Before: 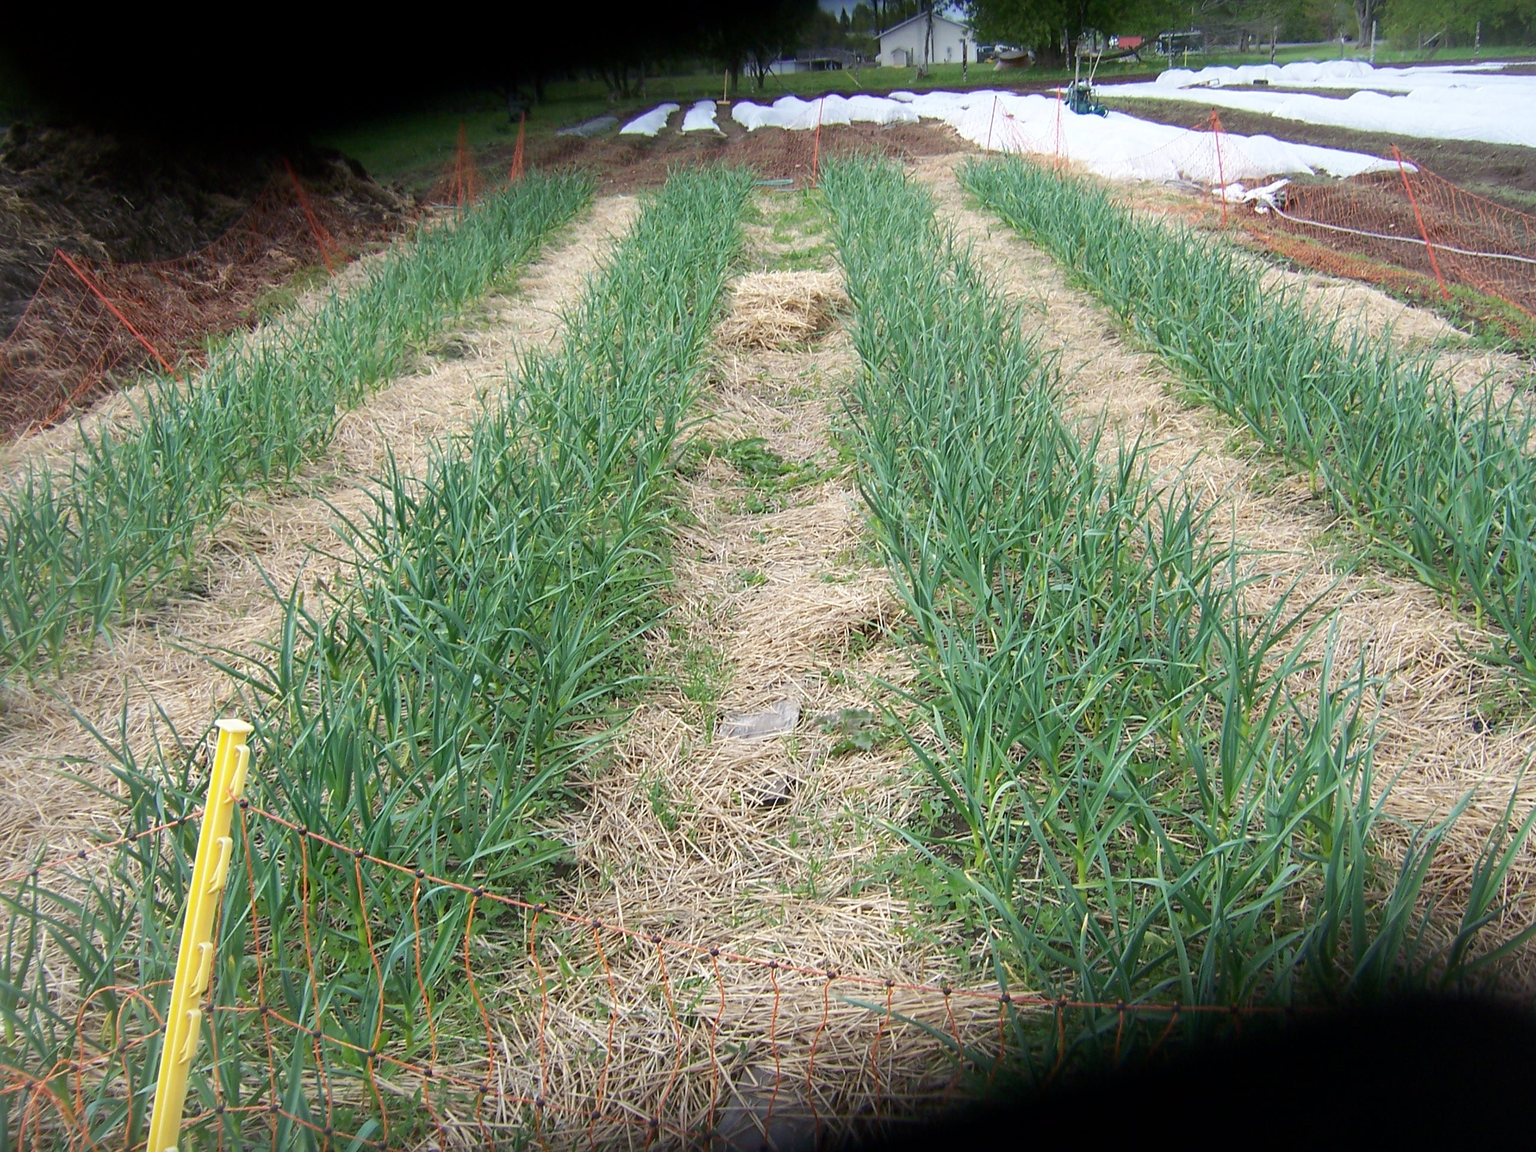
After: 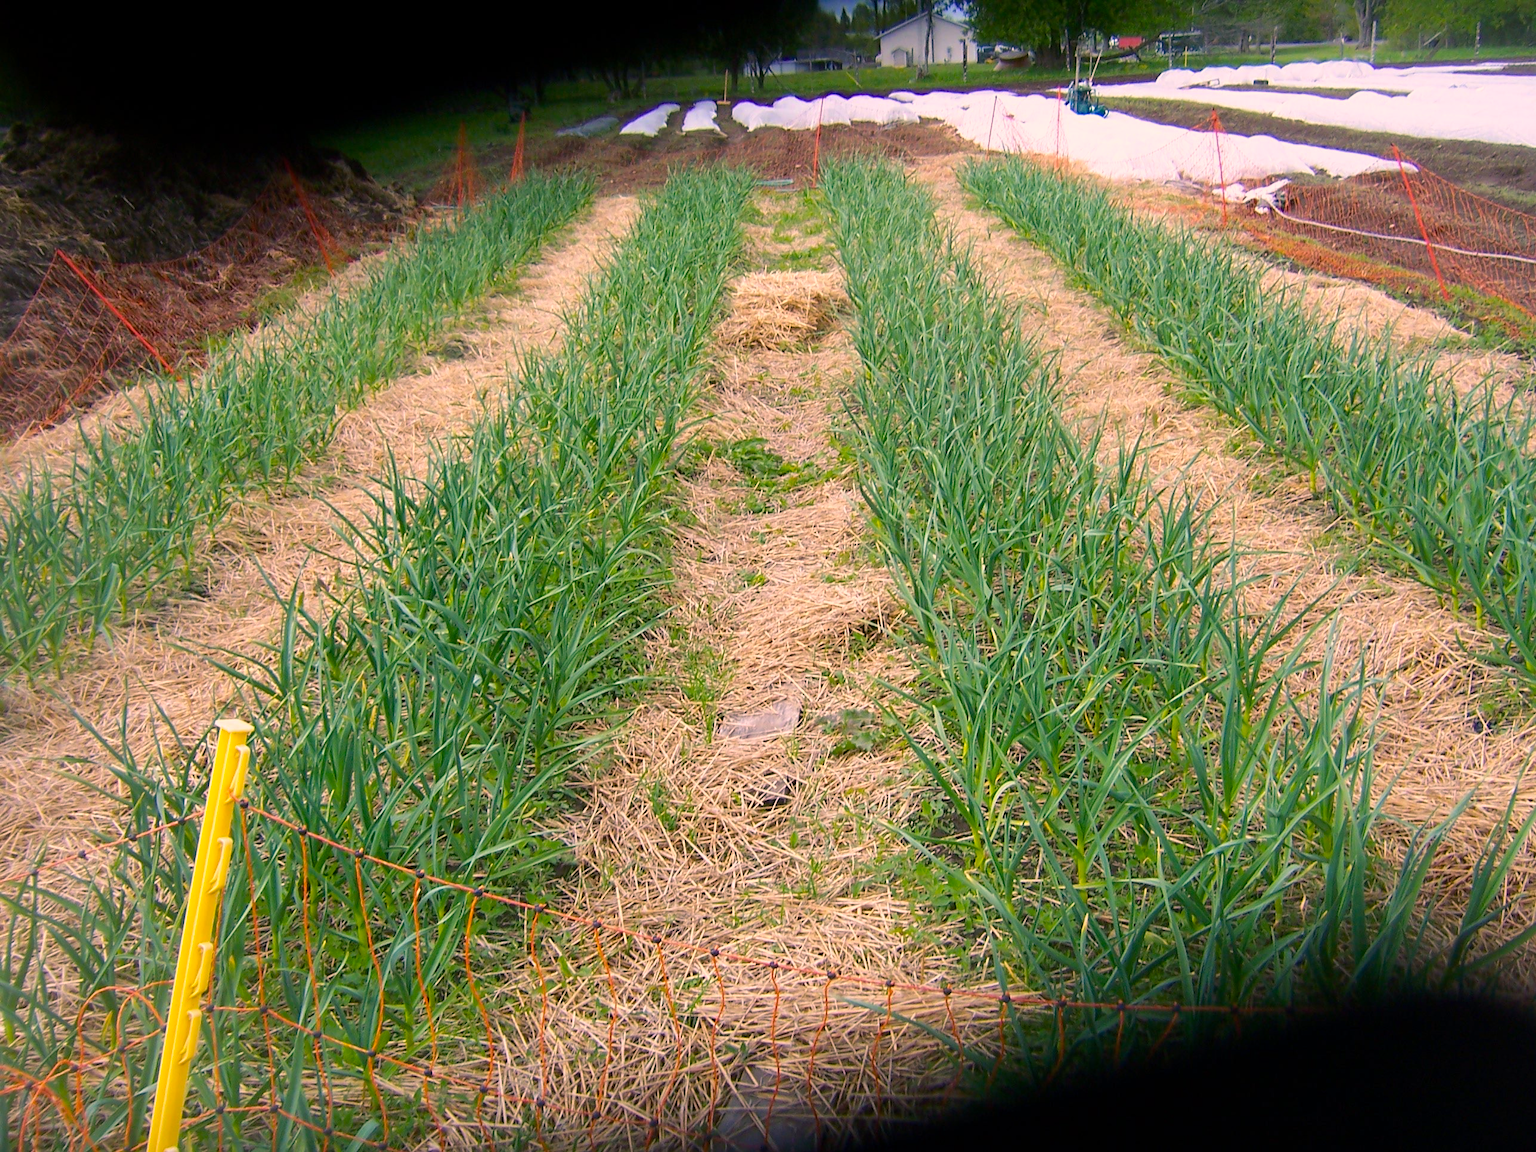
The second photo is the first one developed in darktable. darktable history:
color balance rgb: highlights gain › chroma 4.47%, highlights gain › hue 33.66°, linear chroma grading › global chroma 24.736%, perceptual saturation grading › global saturation 19.628%
